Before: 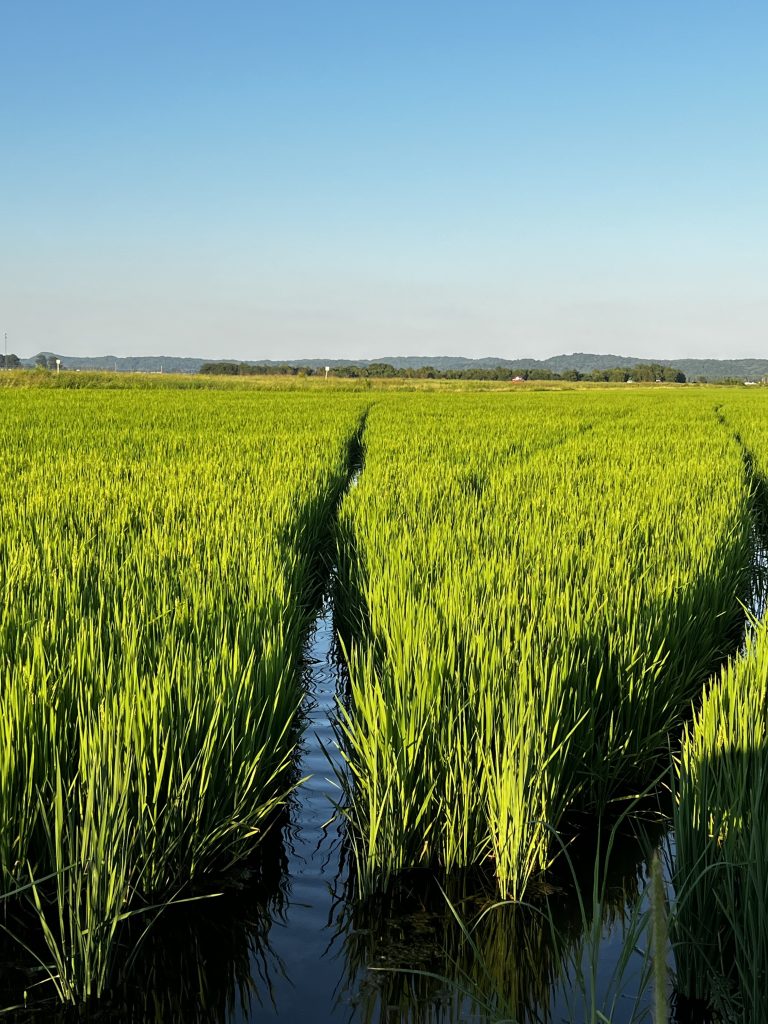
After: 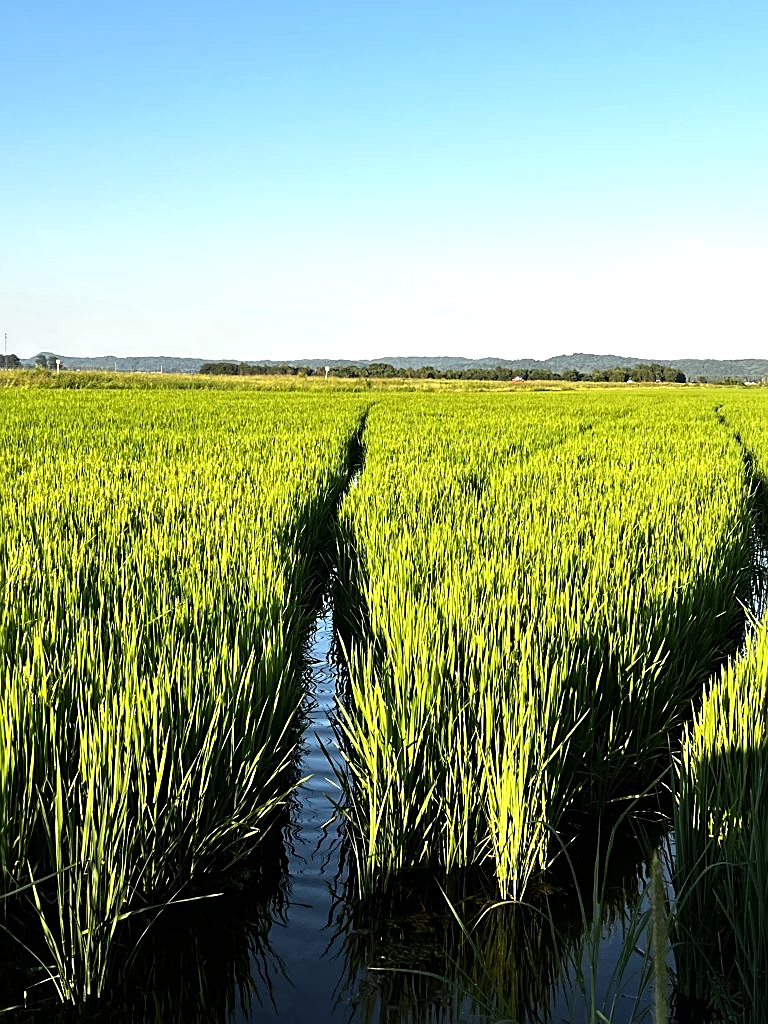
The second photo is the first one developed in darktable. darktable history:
sharpen: on, module defaults
tone equalizer: -8 EV -0.727 EV, -7 EV -0.731 EV, -6 EV -0.607 EV, -5 EV -0.381 EV, -3 EV 0.377 EV, -2 EV 0.6 EV, -1 EV 0.691 EV, +0 EV 0.749 EV, edges refinement/feathering 500, mask exposure compensation -1.57 EV, preserve details no
